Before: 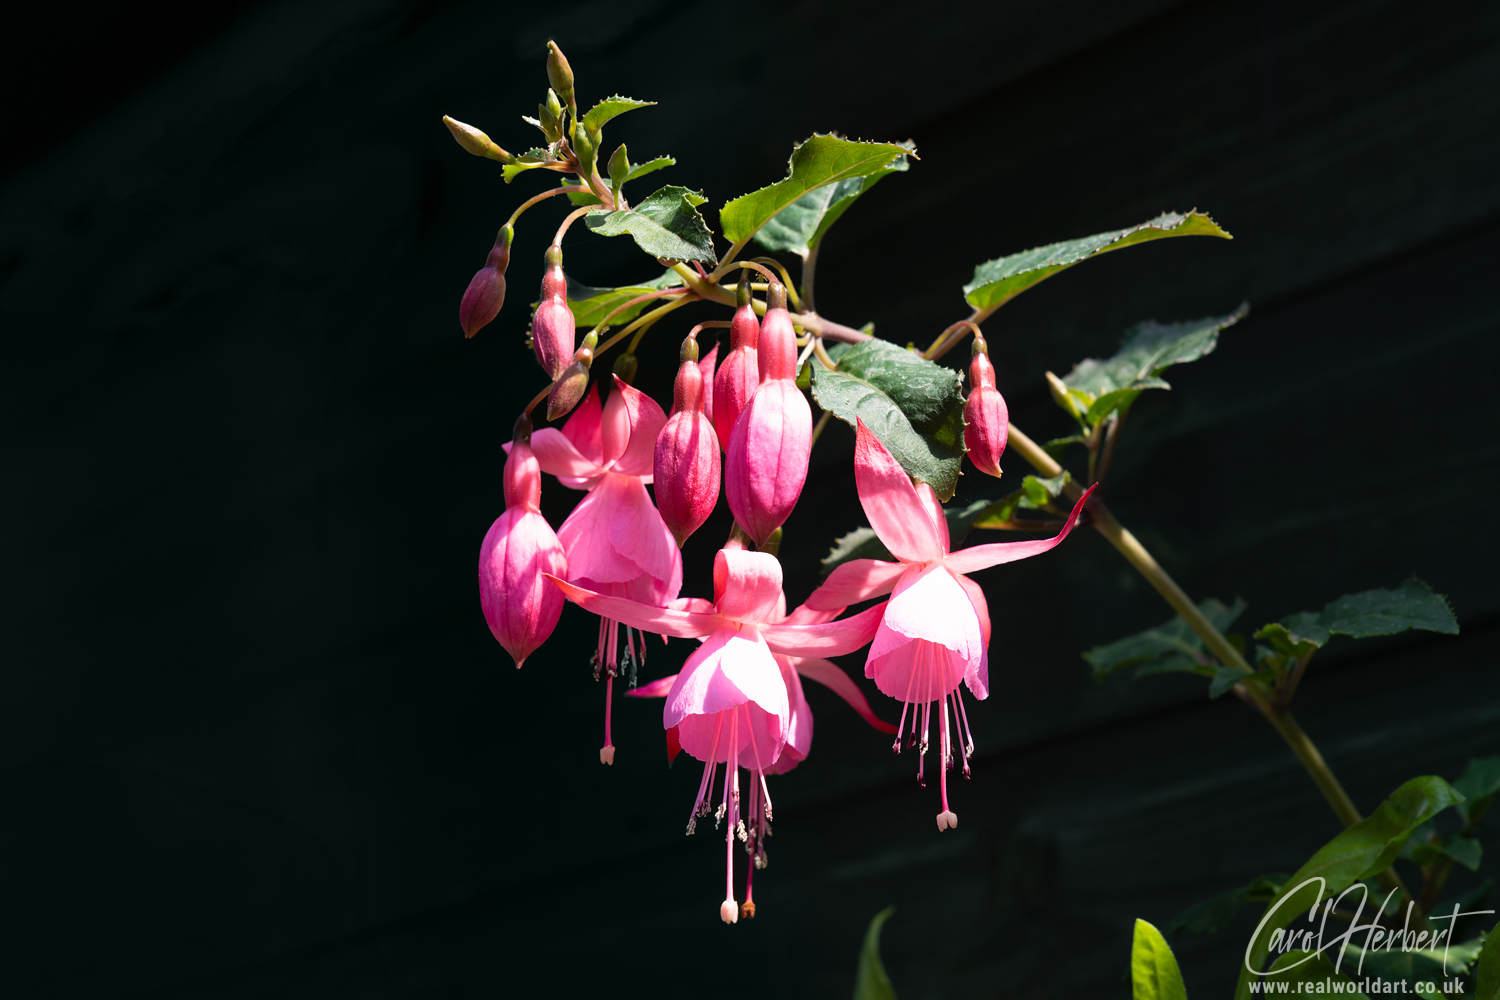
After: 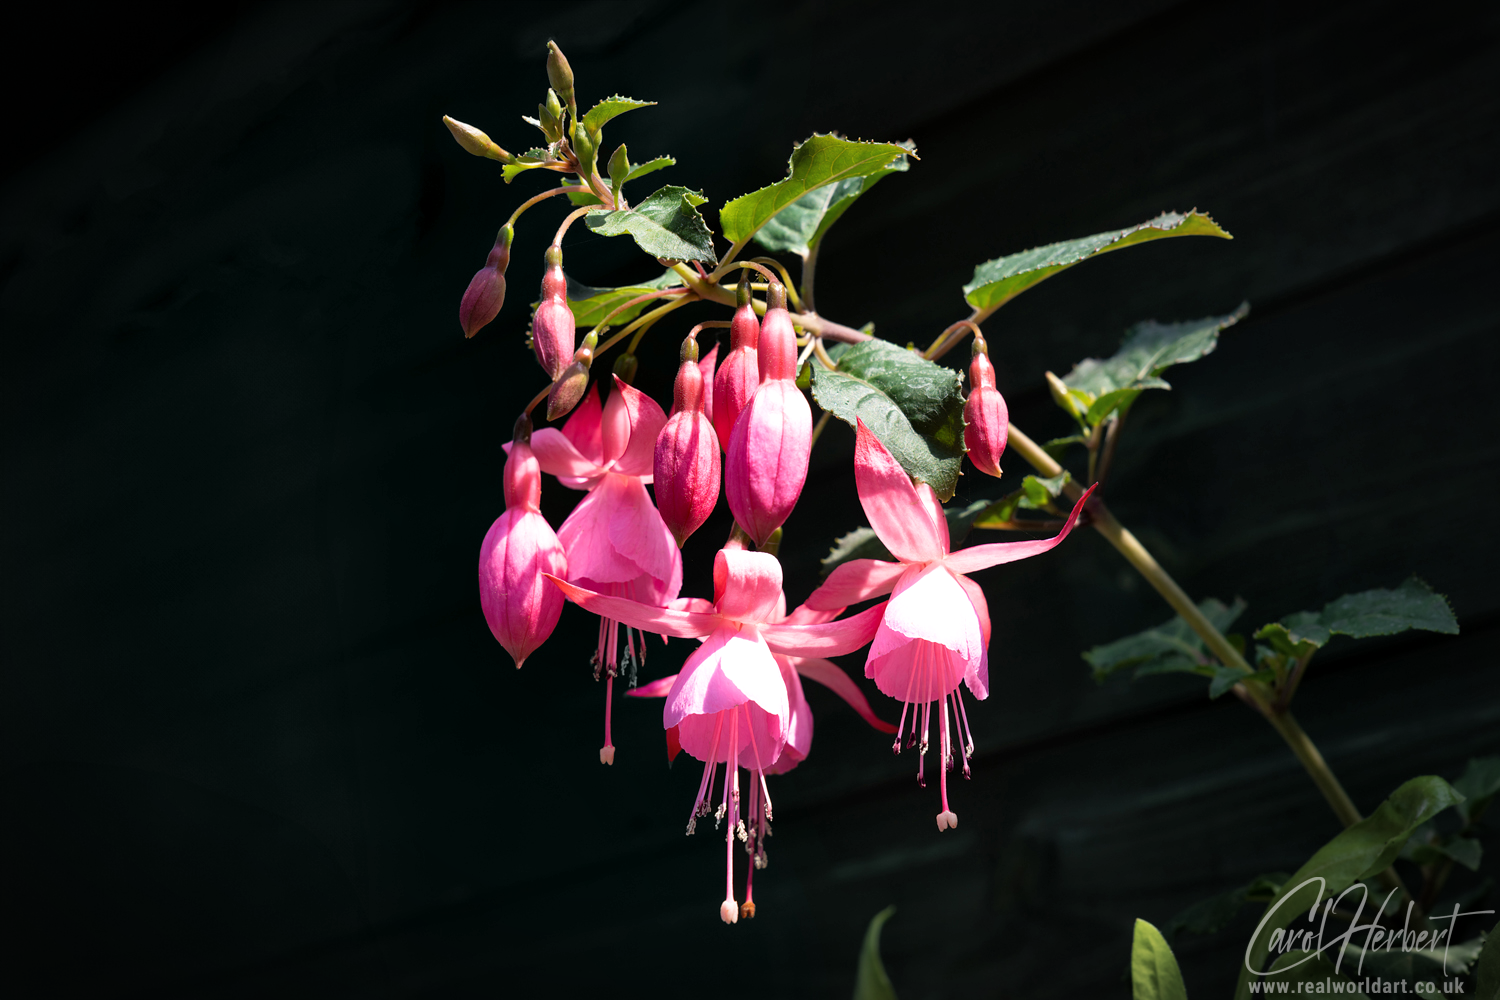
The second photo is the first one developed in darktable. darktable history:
local contrast: mode bilateral grid, contrast 21, coarseness 50, detail 132%, midtone range 0.2
vignetting: automatic ratio true
